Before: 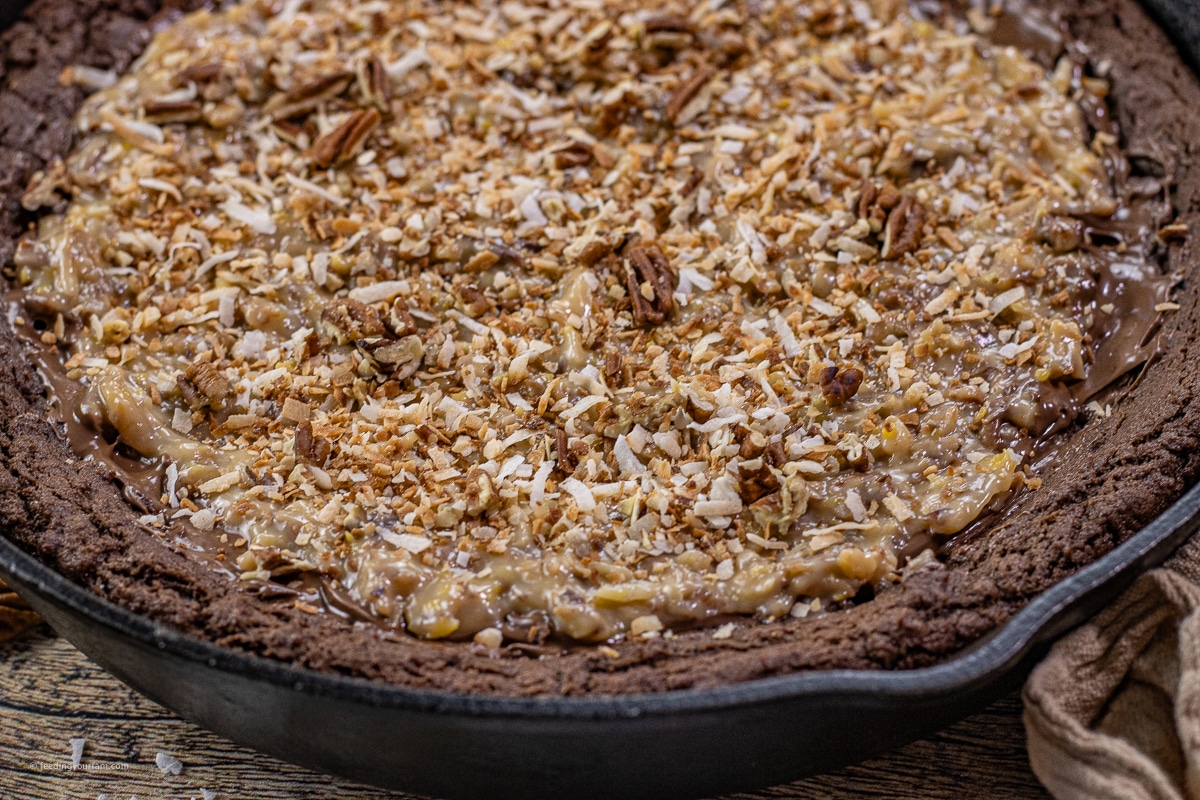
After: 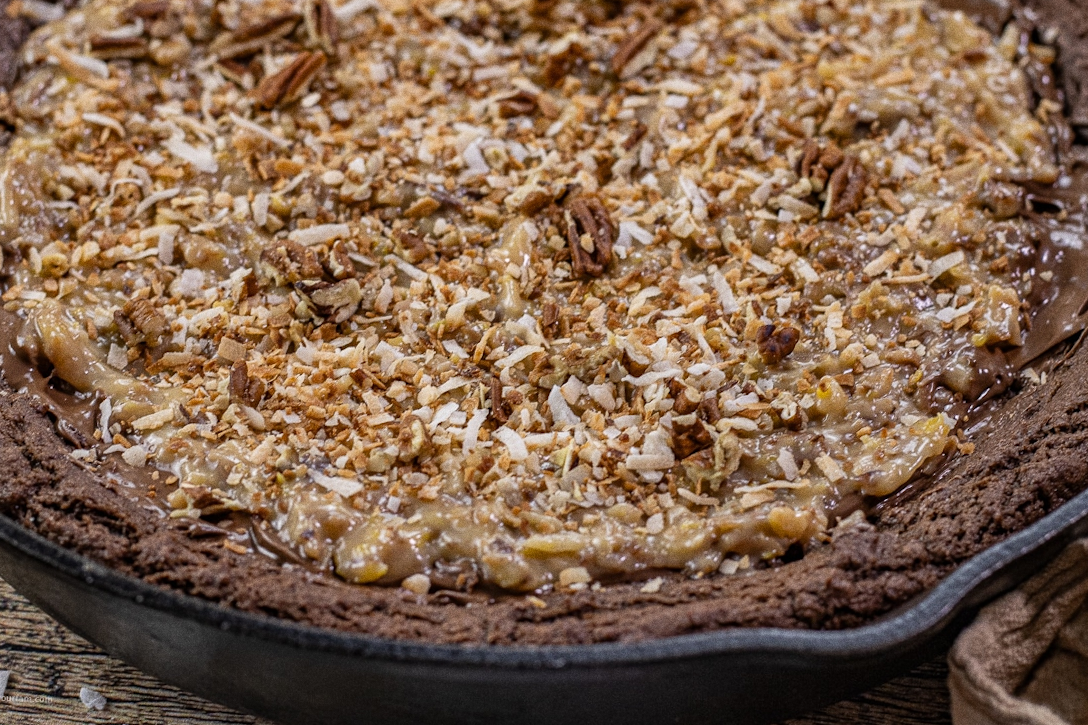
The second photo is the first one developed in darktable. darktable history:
crop and rotate: angle -1.96°, left 3.097%, top 4.154%, right 1.586%, bottom 0.529%
grain: coarseness 0.09 ISO
